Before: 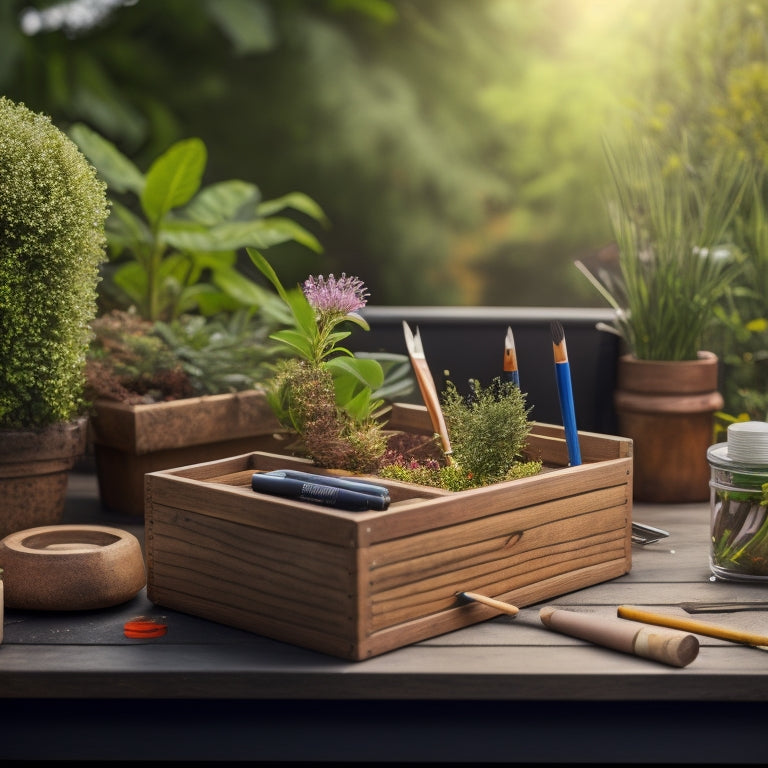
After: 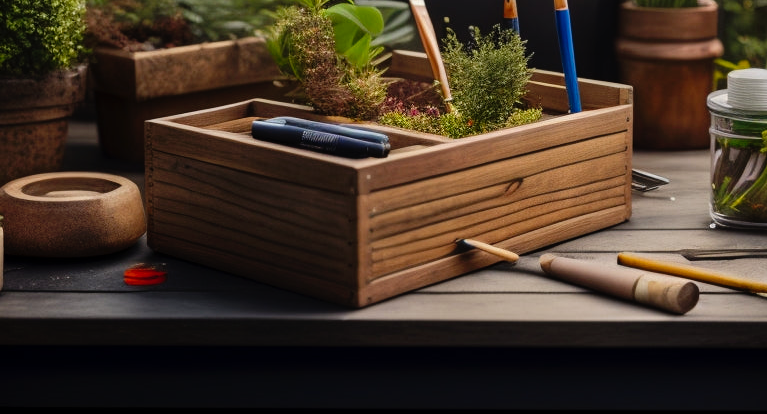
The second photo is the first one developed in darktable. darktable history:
crop and rotate: top 45.967%, right 0.018%
tone equalizer: edges refinement/feathering 500, mask exposure compensation -1.57 EV, preserve details no
tone curve: curves: ch0 [(0, 0) (0.003, 0.001) (0.011, 0.004) (0.025, 0.011) (0.044, 0.021) (0.069, 0.028) (0.1, 0.036) (0.136, 0.051) (0.177, 0.085) (0.224, 0.127) (0.277, 0.193) (0.335, 0.266) (0.399, 0.338) (0.468, 0.419) (0.543, 0.504) (0.623, 0.593) (0.709, 0.689) (0.801, 0.784) (0.898, 0.888) (1, 1)], preserve colors none
